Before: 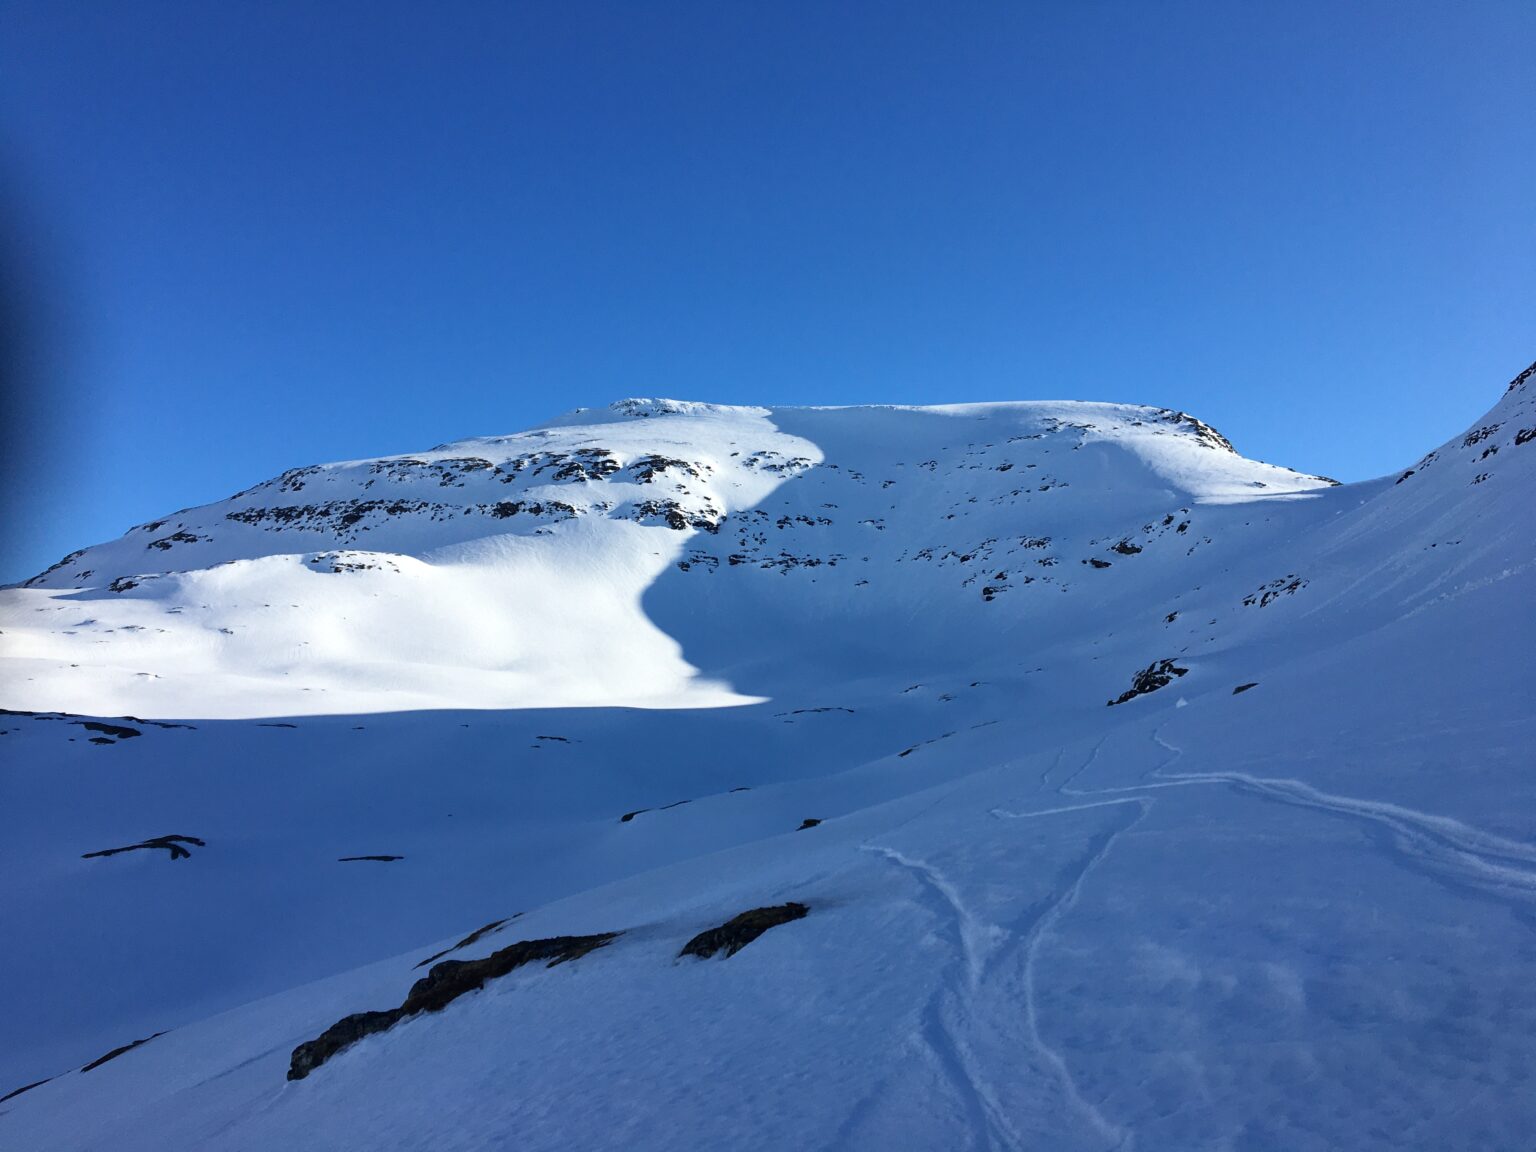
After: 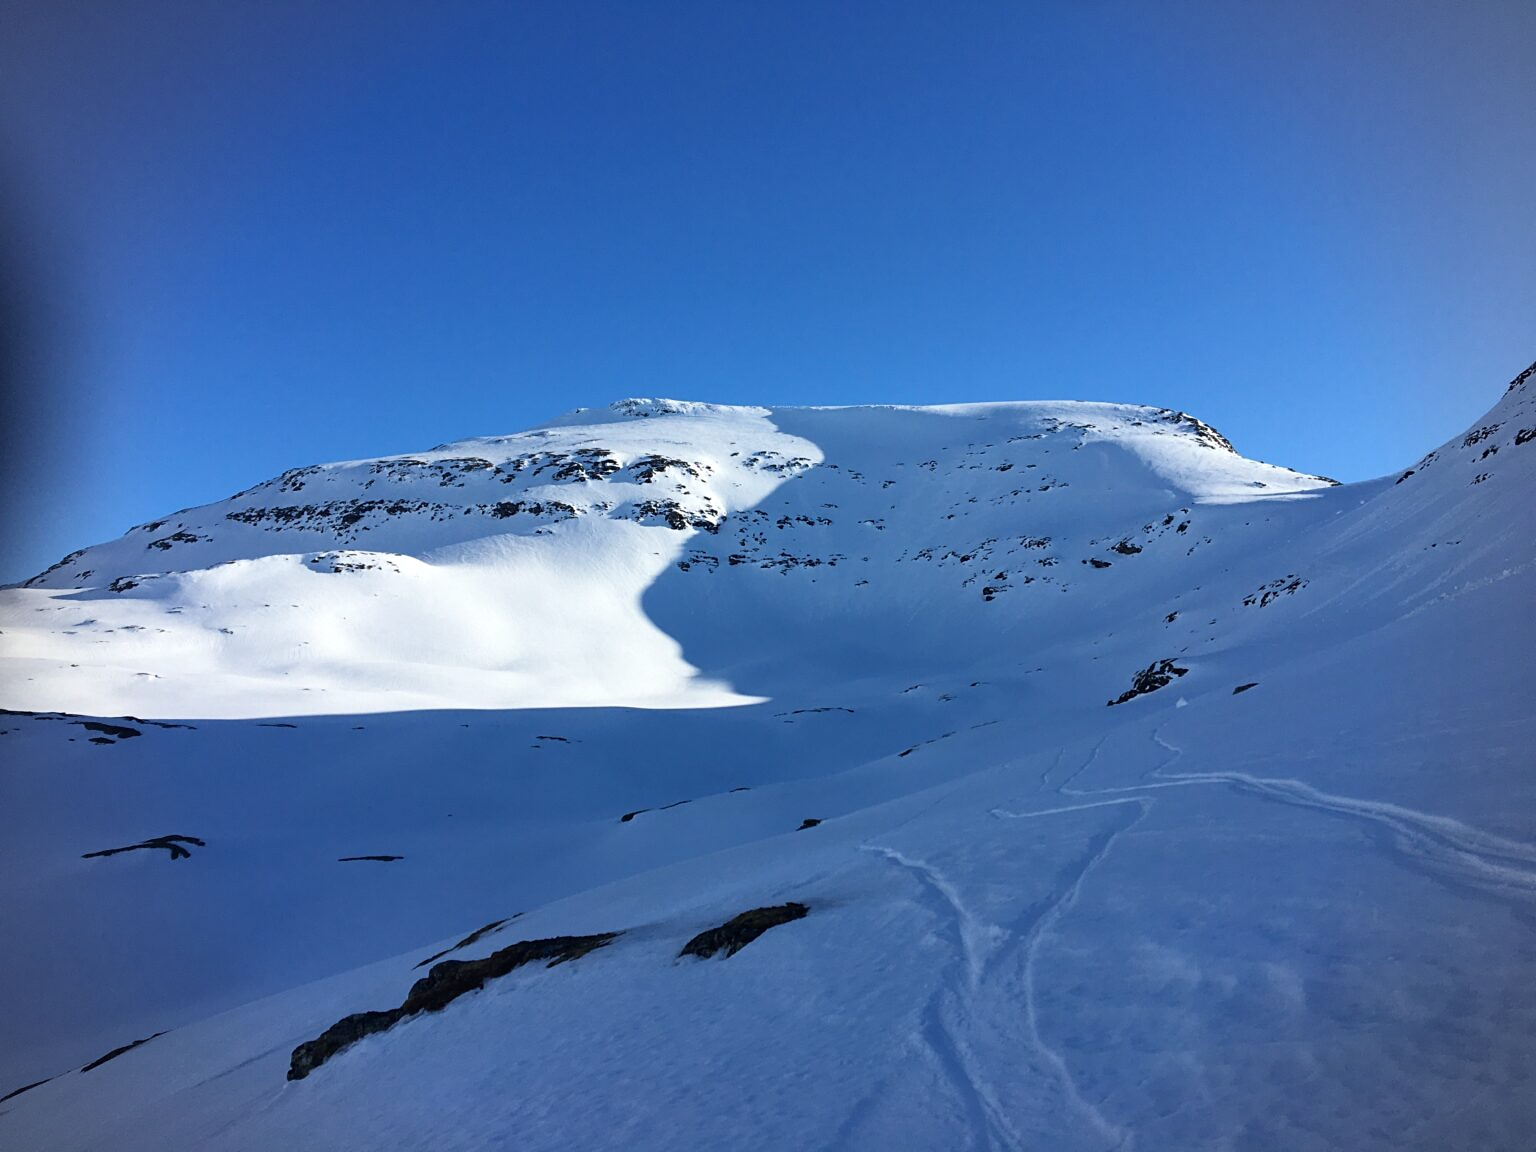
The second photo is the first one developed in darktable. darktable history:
vignetting: fall-off radius 61.03%
sharpen: amount 0.206
